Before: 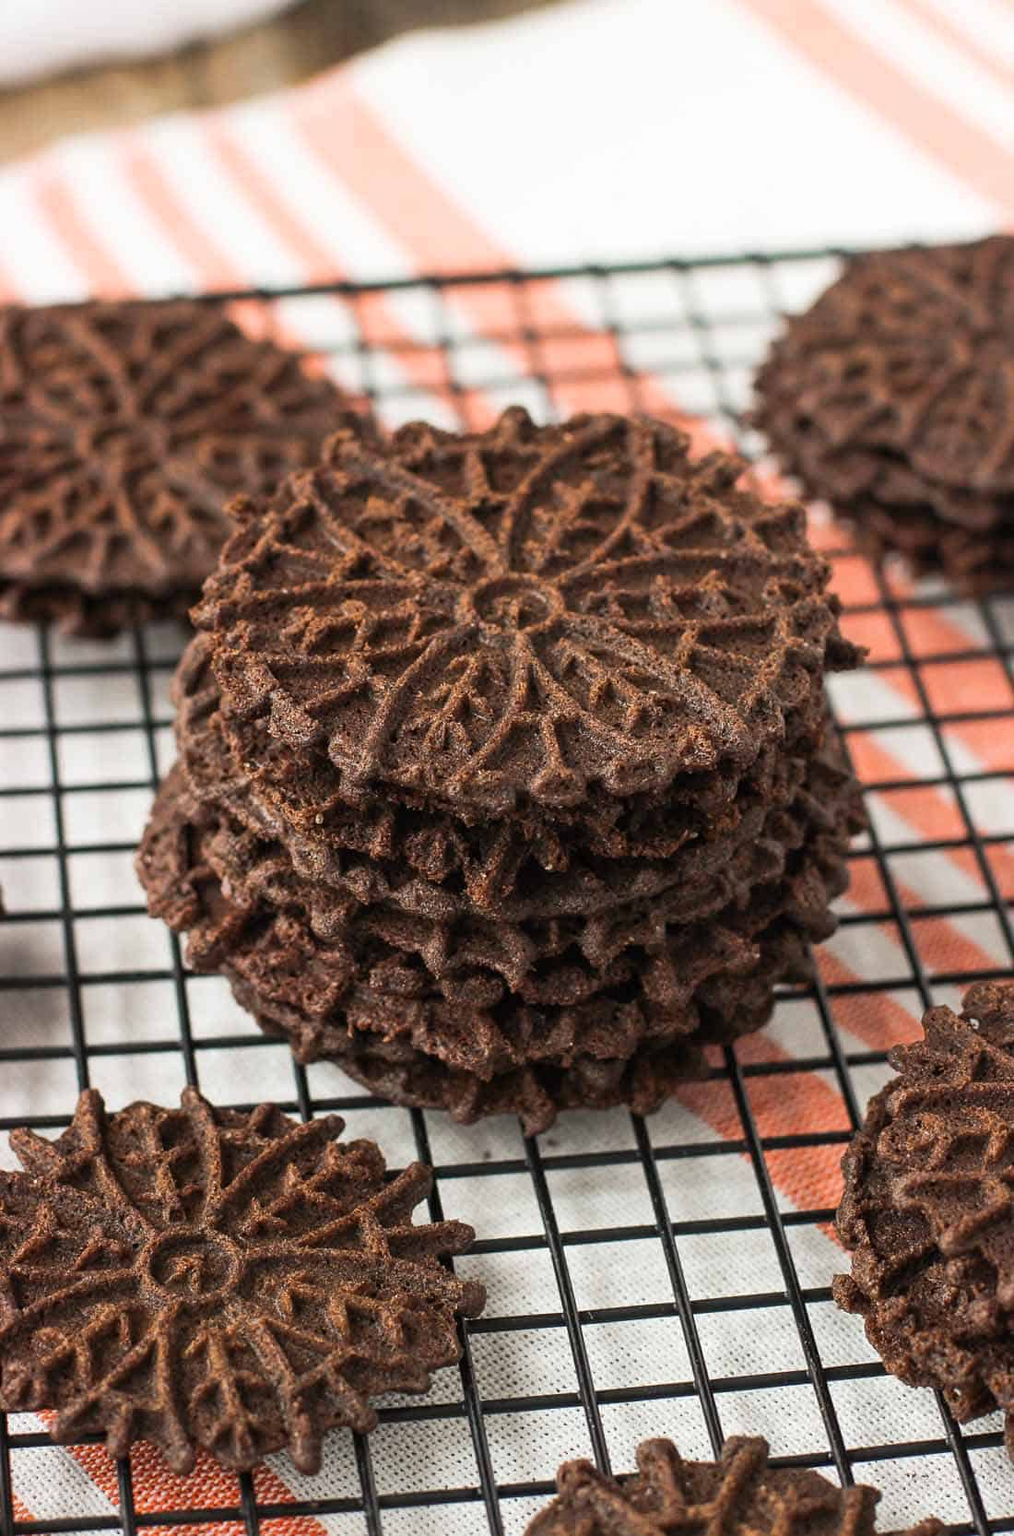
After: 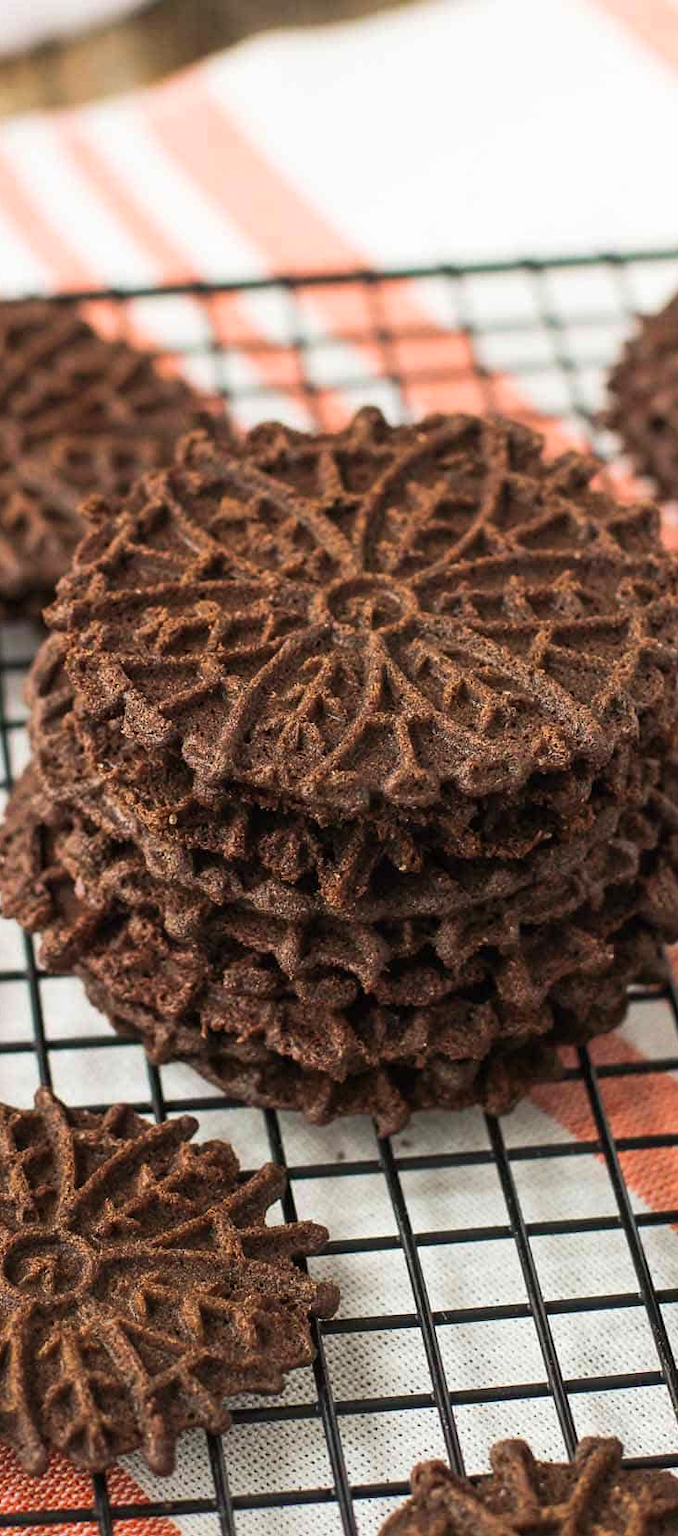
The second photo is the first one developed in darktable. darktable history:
velvia: on, module defaults
crop and rotate: left 14.481%, right 18.647%
